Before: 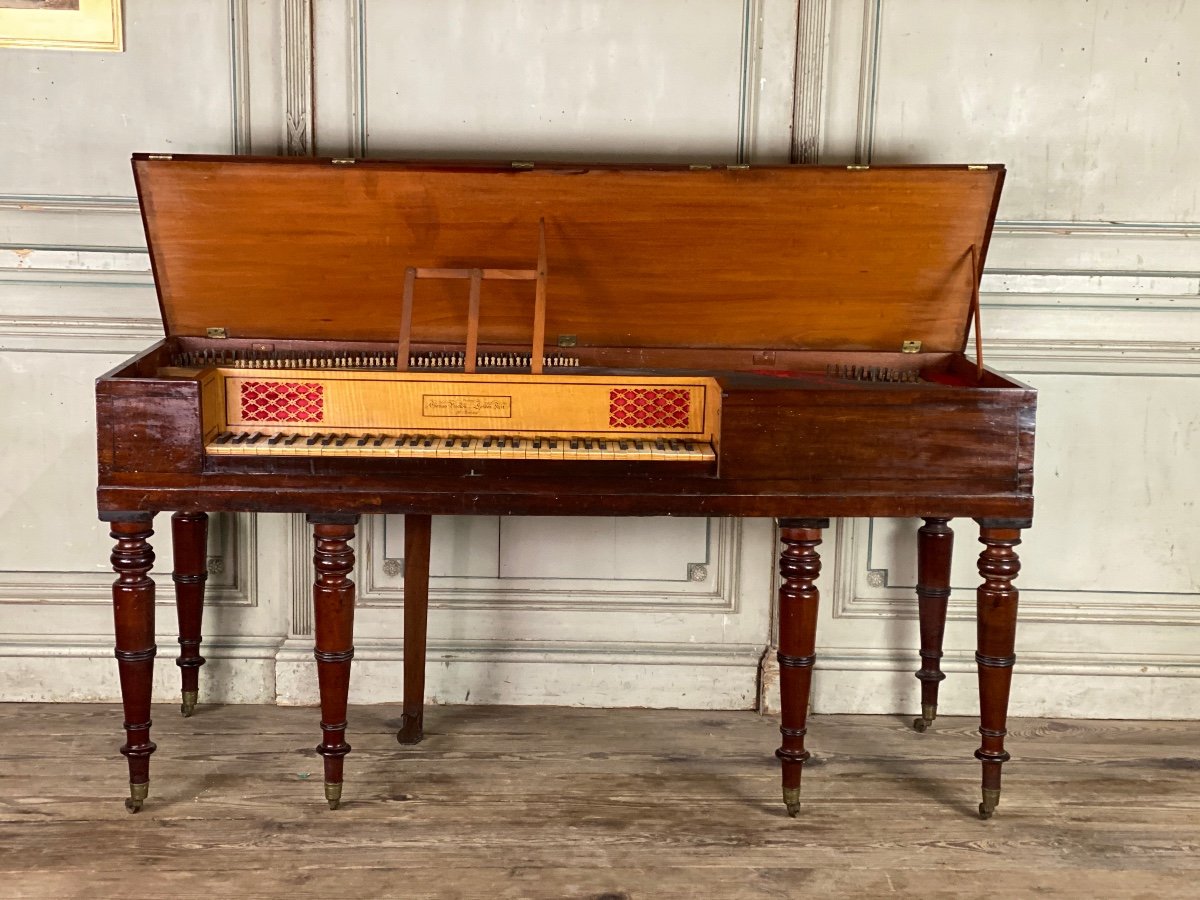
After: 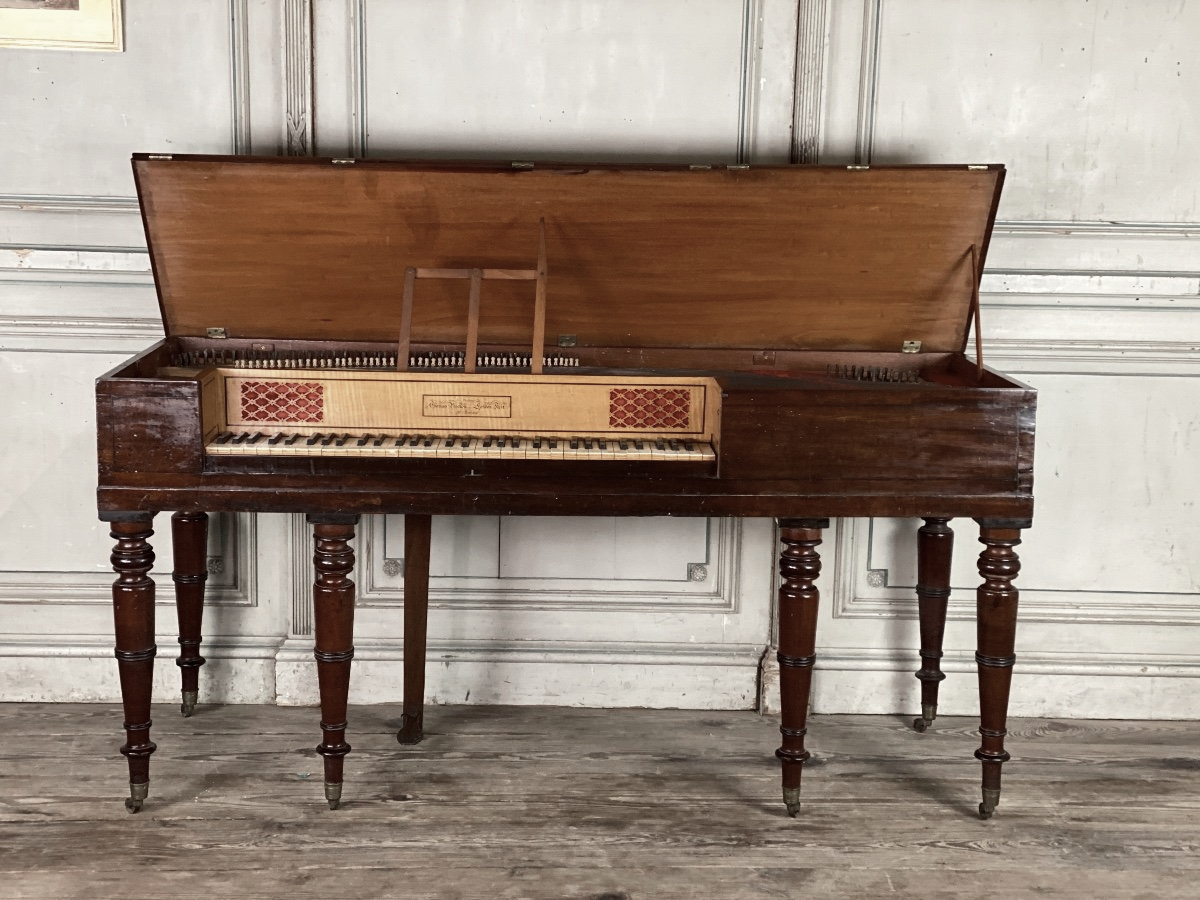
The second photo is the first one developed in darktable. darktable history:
contrast brightness saturation: contrast 0.104, saturation -0.369
color zones: curves: ch0 [(0, 0.5) (0.125, 0.4) (0.25, 0.5) (0.375, 0.4) (0.5, 0.4) (0.625, 0.35) (0.75, 0.35) (0.875, 0.5)]; ch1 [(0, 0.35) (0.125, 0.45) (0.25, 0.35) (0.375, 0.35) (0.5, 0.35) (0.625, 0.35) (0.75, 0.45) (0.875, 0.35)]; ch2 [(0, 0.6) (0.125, 0.5) (0.25, 0.5) (0.375, 0.6) (0.5, 0.6) (0.625, 0.5) (0.75, 0.5) (0.875, 0.5)]
